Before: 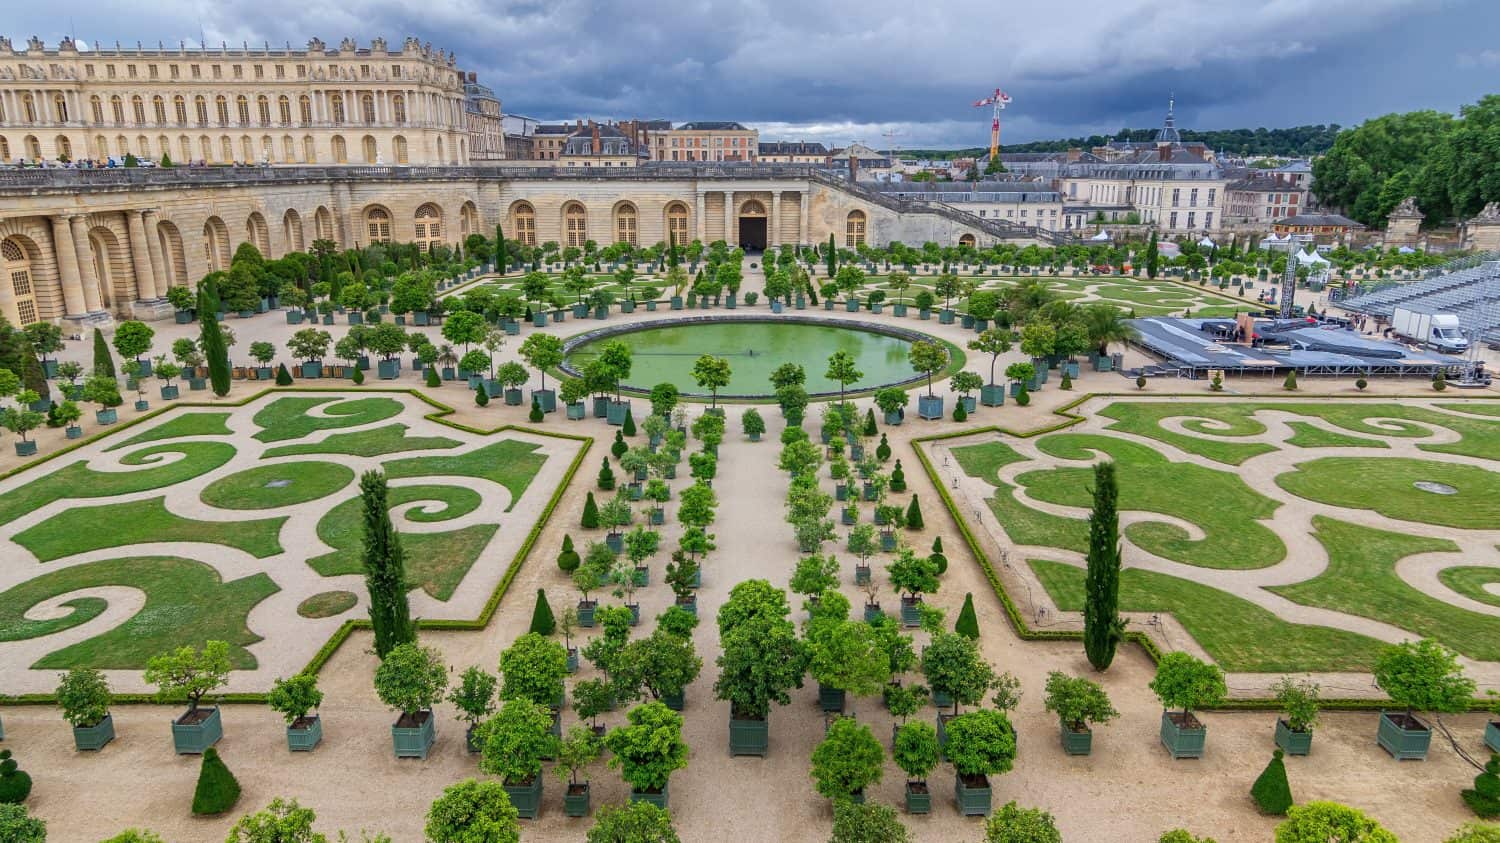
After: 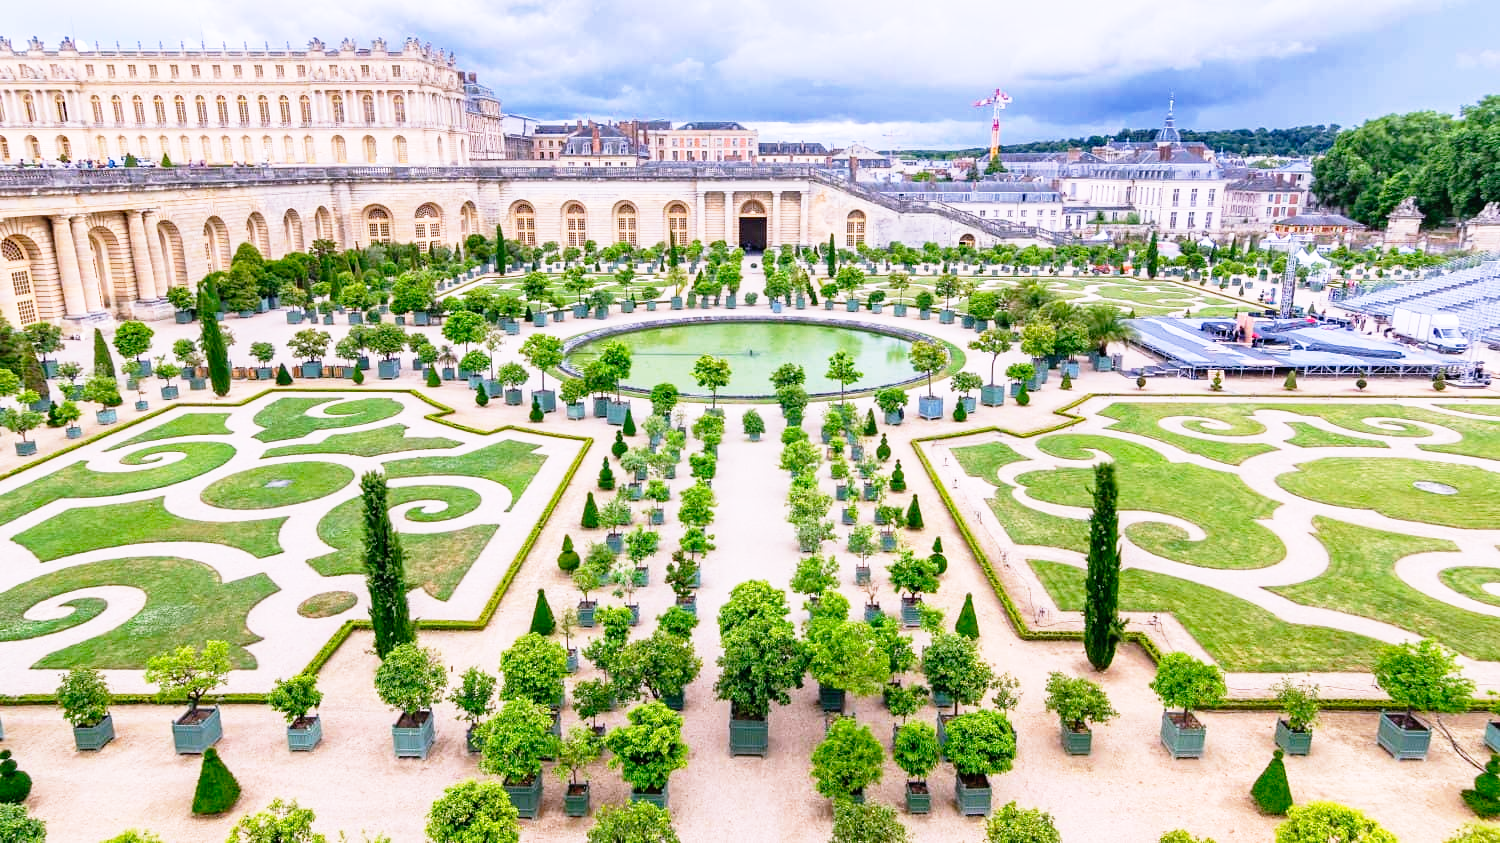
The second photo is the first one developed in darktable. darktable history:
base curve: curves: ch0 [(0, 0) (0.012, 0.01) (0.073, 0.168) (0.31, 0.711) (0.645, 0.957) (1, 1)], preserve colors none
white balance: red 1.066, blue 1.119
